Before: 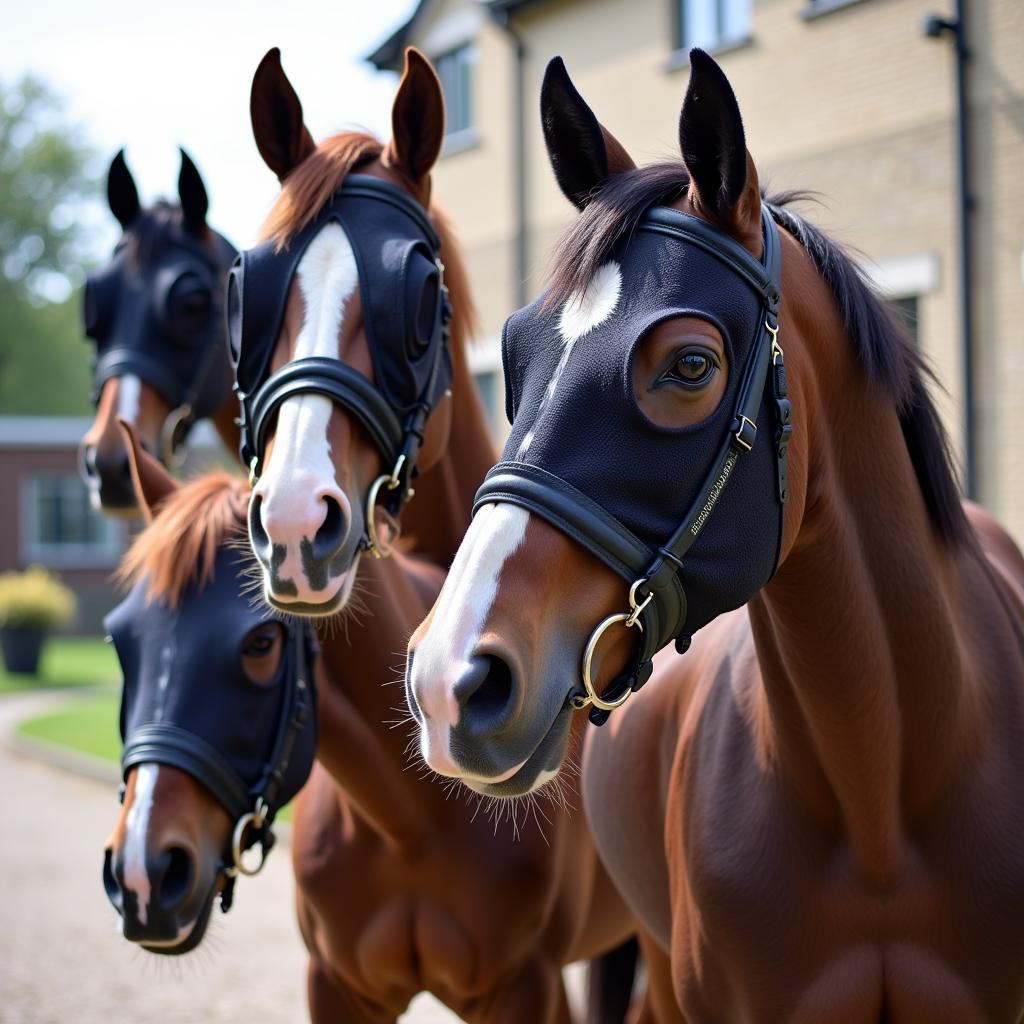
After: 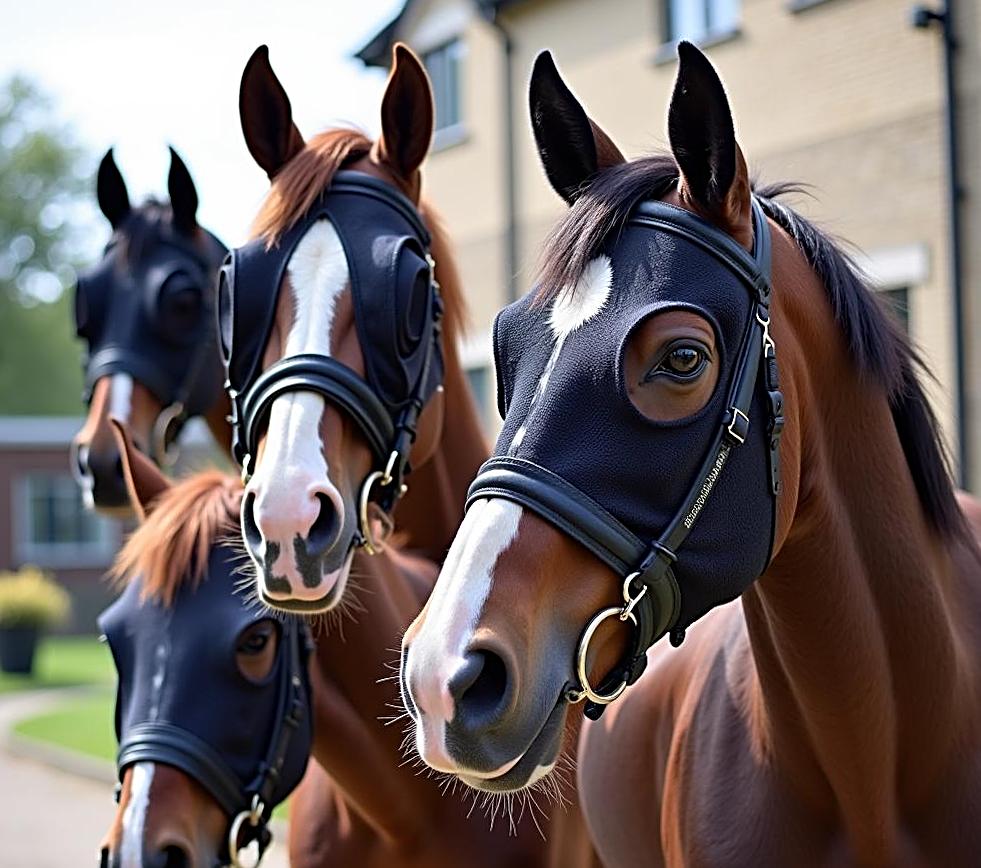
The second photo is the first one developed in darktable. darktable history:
crop and rotate: angle 0.591°, left 0.227%, right 2.96%, bottom 14.353%
exposure: compensate highlight preservation false
sharpen: radius 2.84, amount 0.726
